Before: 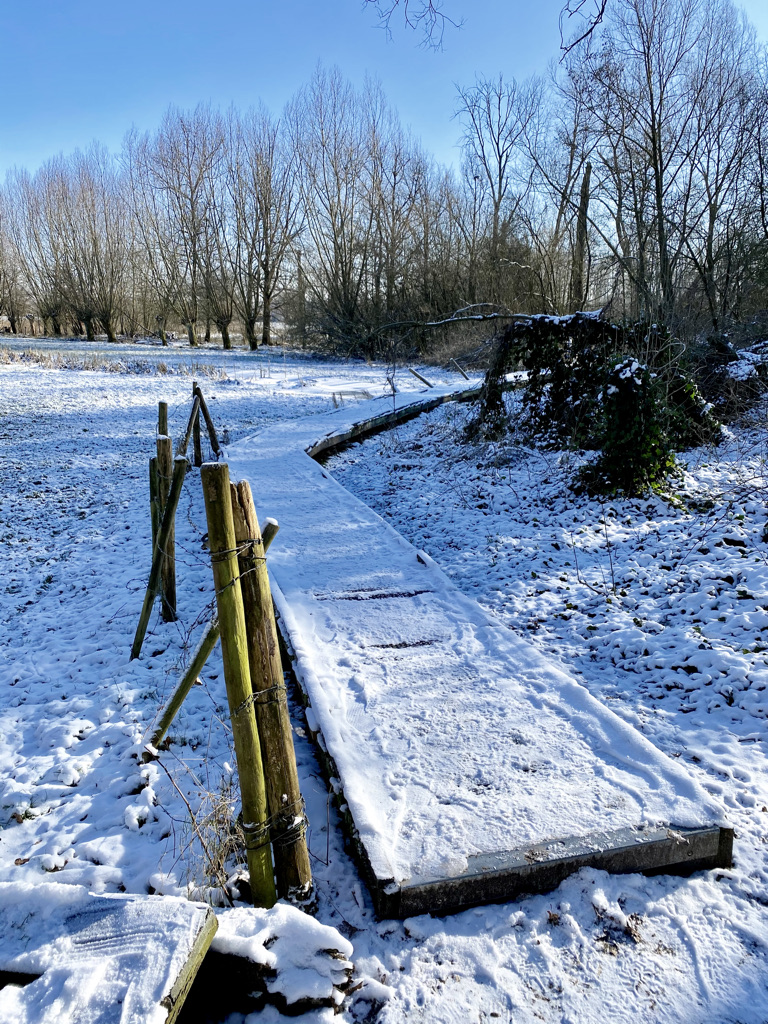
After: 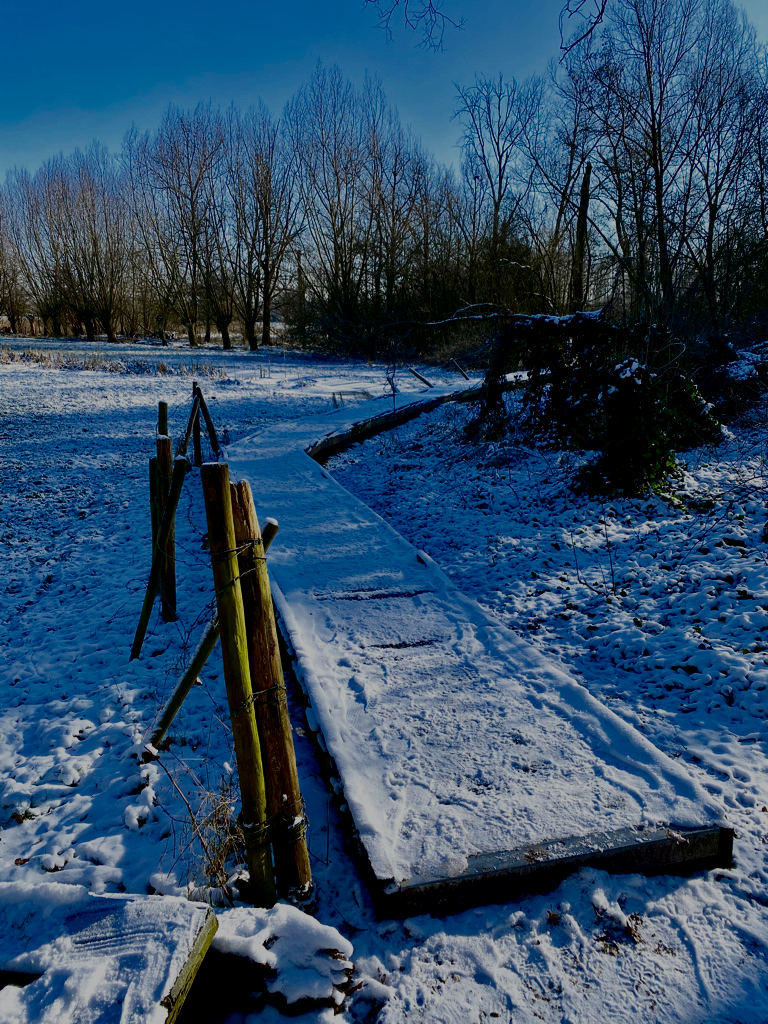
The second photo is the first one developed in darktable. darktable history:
contrast brightness saturation: contrast 0.09, brightness -0.59, saturation 0.17
filmic rgb: black relative exposure -7.65 EV, white relative exposure 4.56 EV, hardness 3.61
